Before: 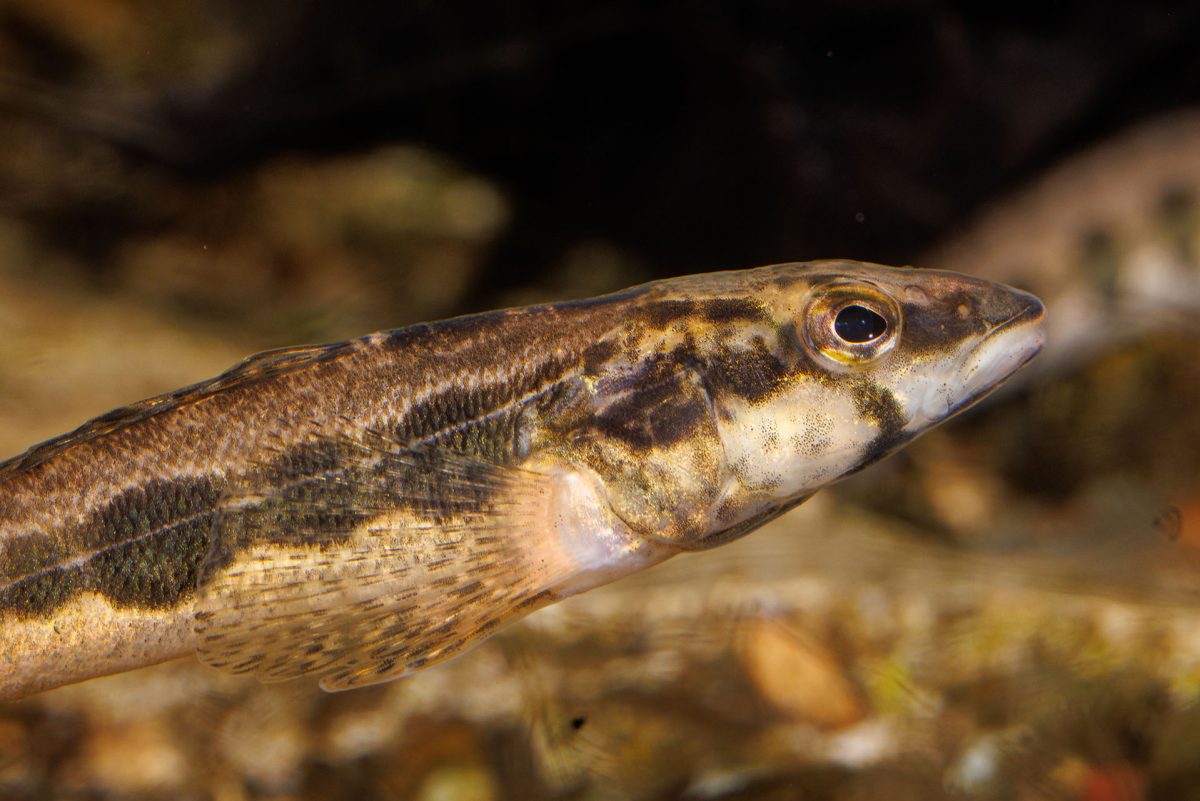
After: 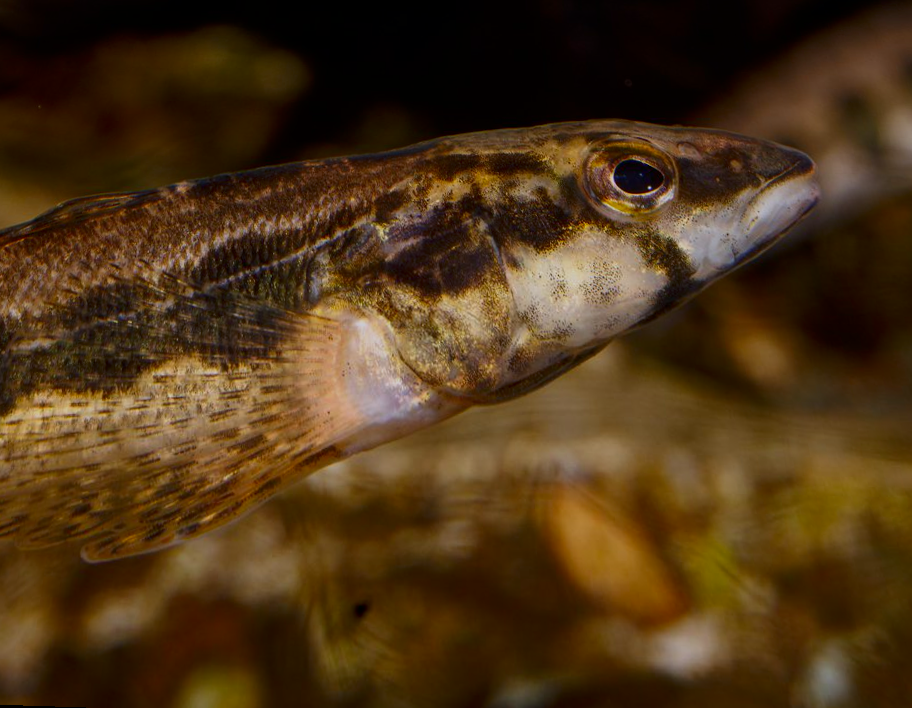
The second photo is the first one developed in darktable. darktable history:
exposure: exposure -0.582 EV, compensate highlight preservation false
rotate and perspective: rotation 0.72°, lens shift (vertical) -0.352, lens shift (horizontal) -0.051, crop left 0.152, crop right 0.859, crop top 0.019, crop bottom 0.964
crop and rotate: left 8.262%, top 9.226%
contrast brightness saturation: contrast 0.12, brightness -0.12, saturation 0.2
white balance: red 0.984, blue 1.059
